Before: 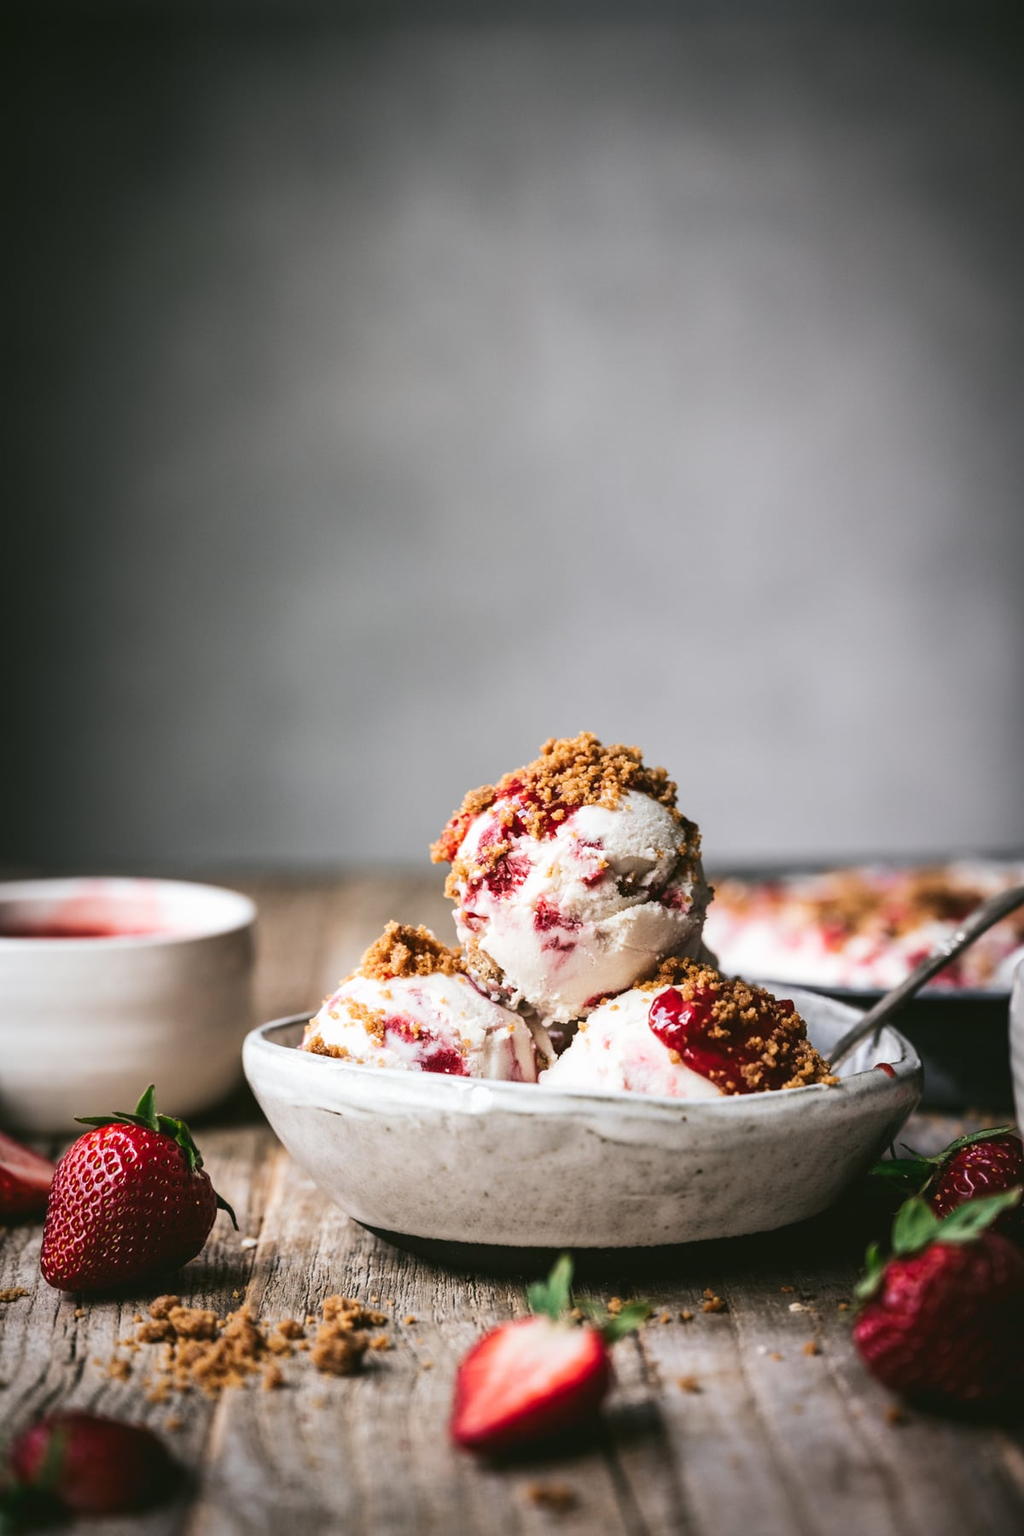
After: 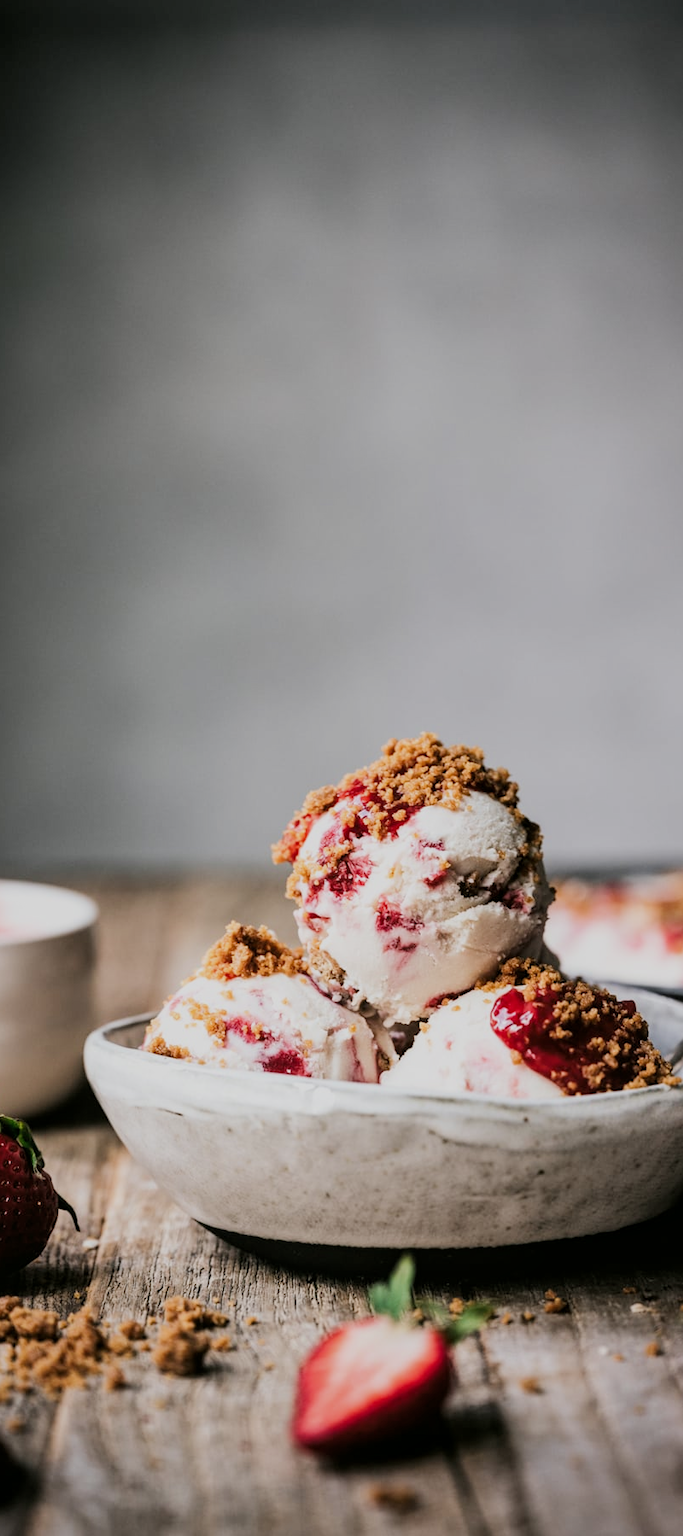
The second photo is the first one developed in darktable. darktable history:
local contrast: highlights 100%, shadows 99%, detail 119%, midtone range 0.2
crop and rotate: left 15.566%, right 17.725%
filmic rgb: black relative exposure -7.65 EV, white relative exposure 4.56 EV, hardness 3.61
